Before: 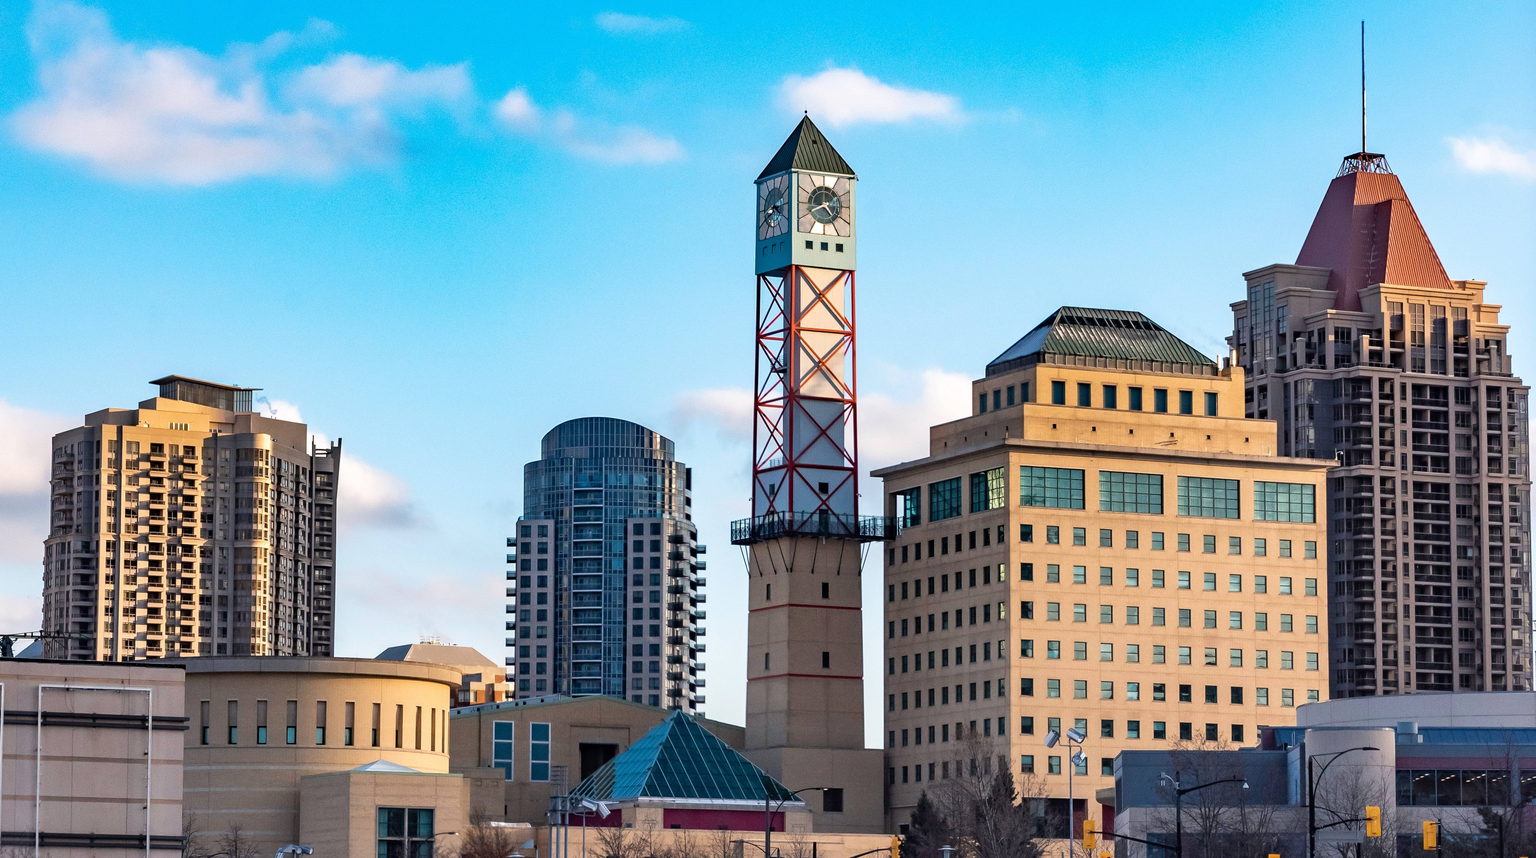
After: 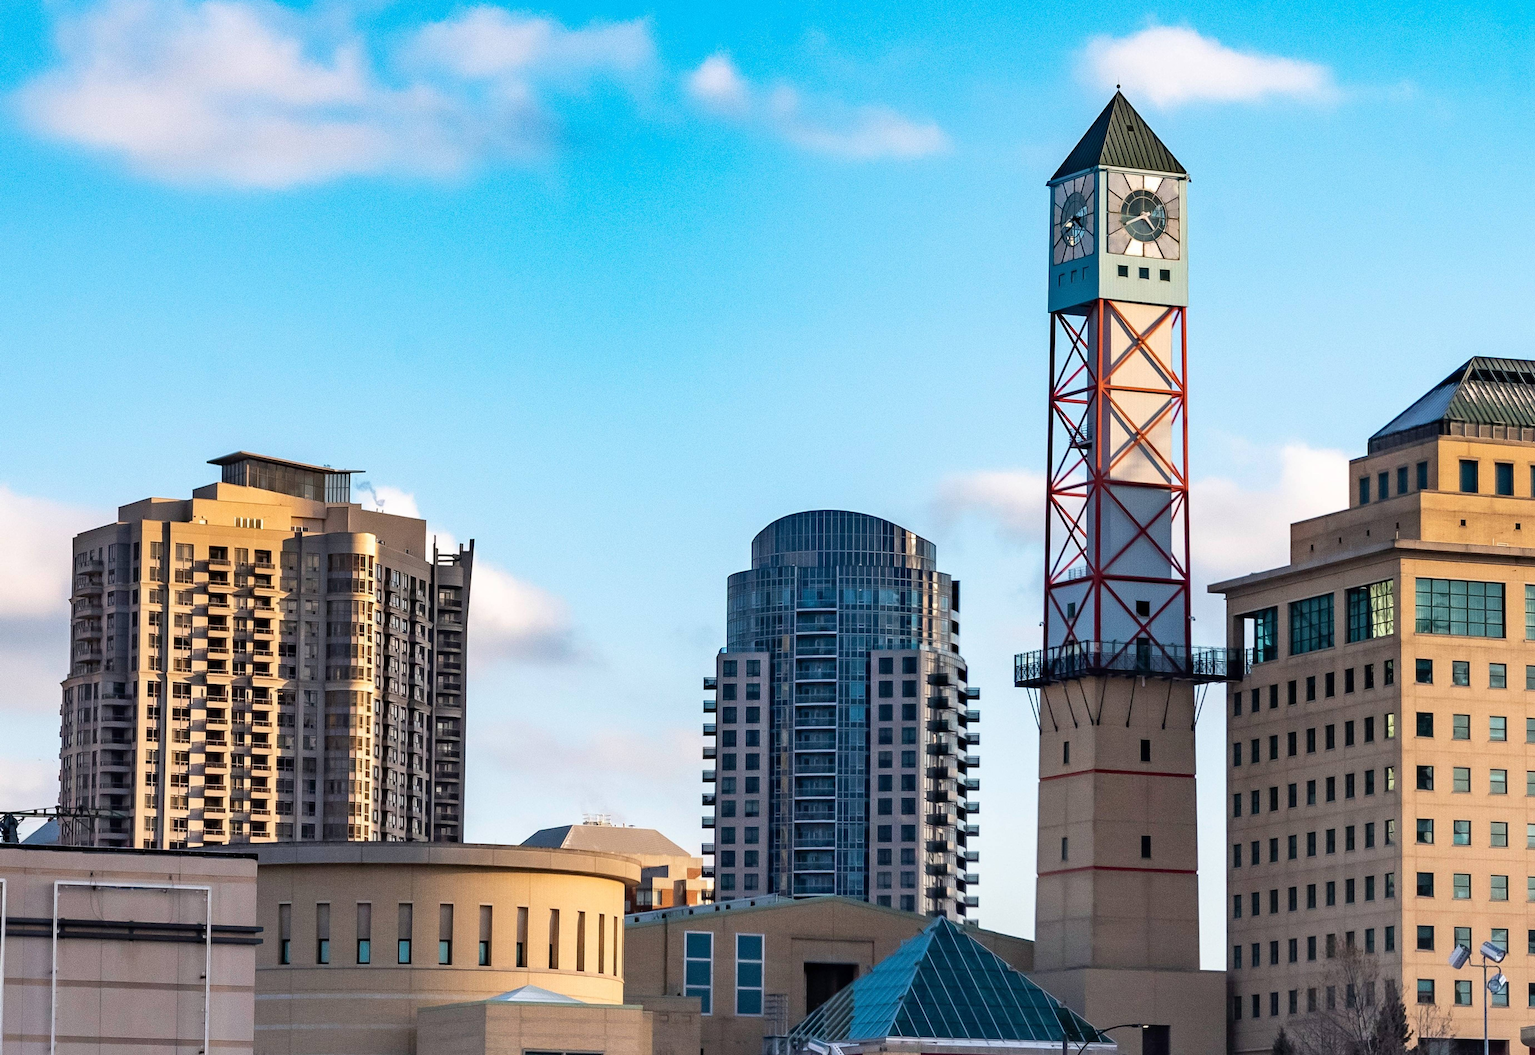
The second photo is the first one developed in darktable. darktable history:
crop: top 5.806%, right 27.907%, bottom 5.566%
exposure: compensate exposure bias true, compensate highlight preservation false
